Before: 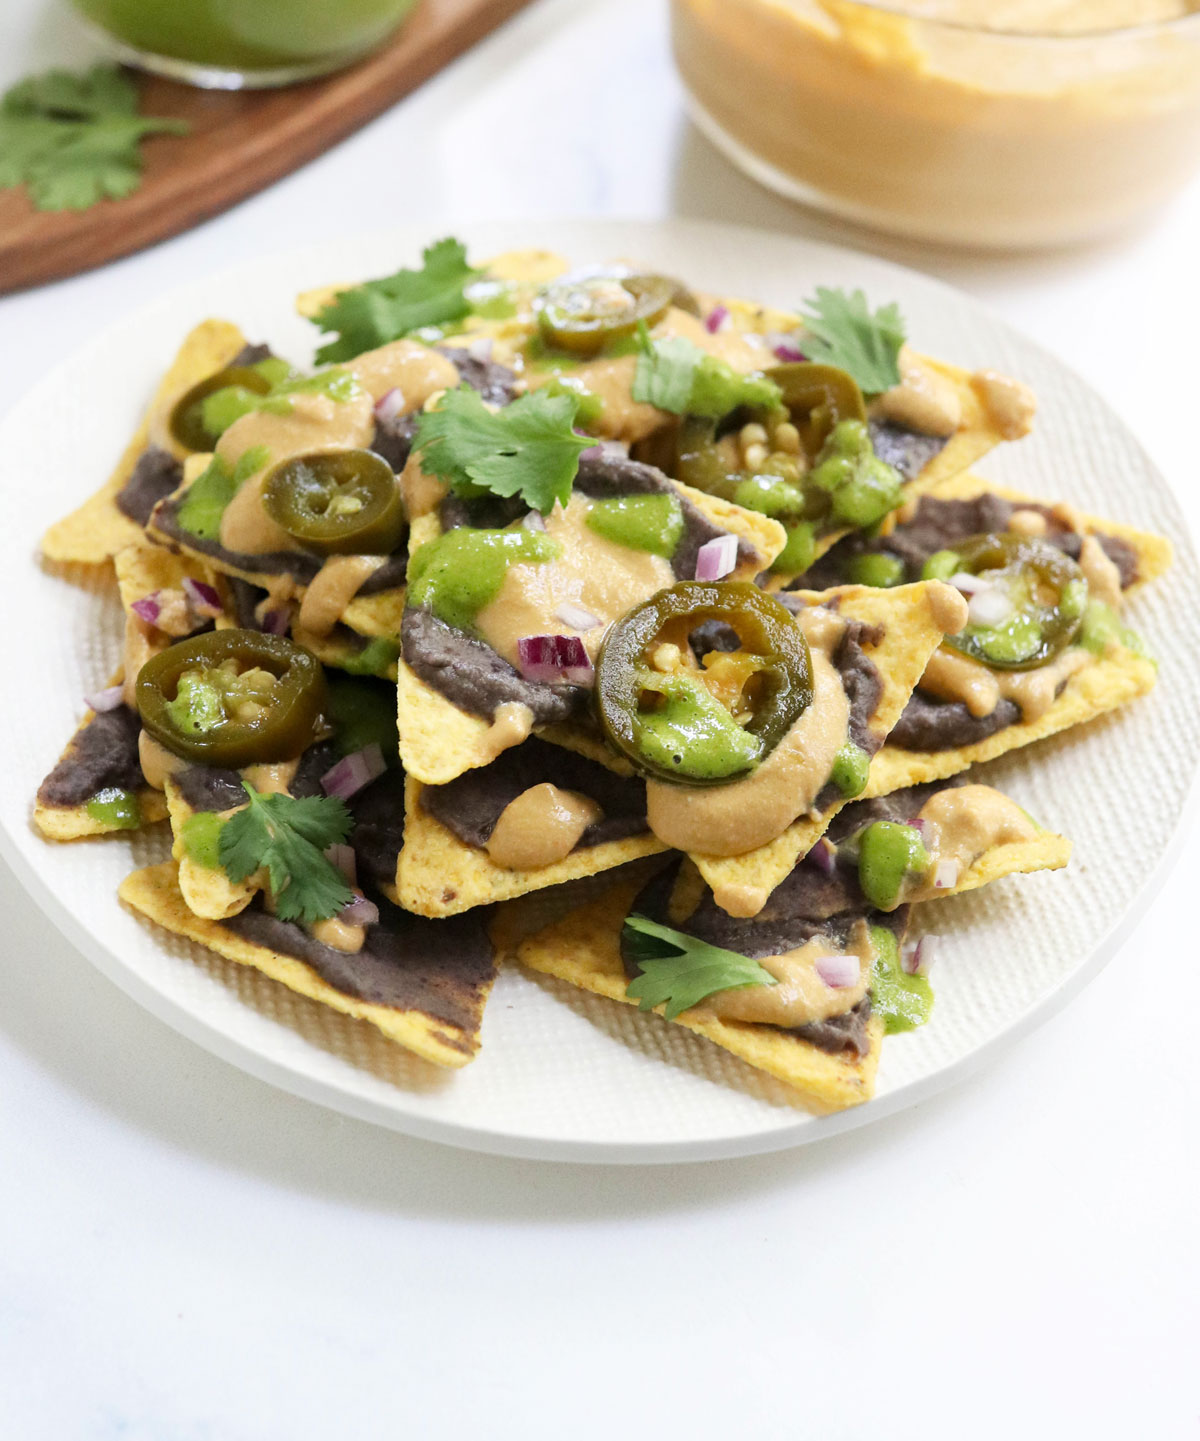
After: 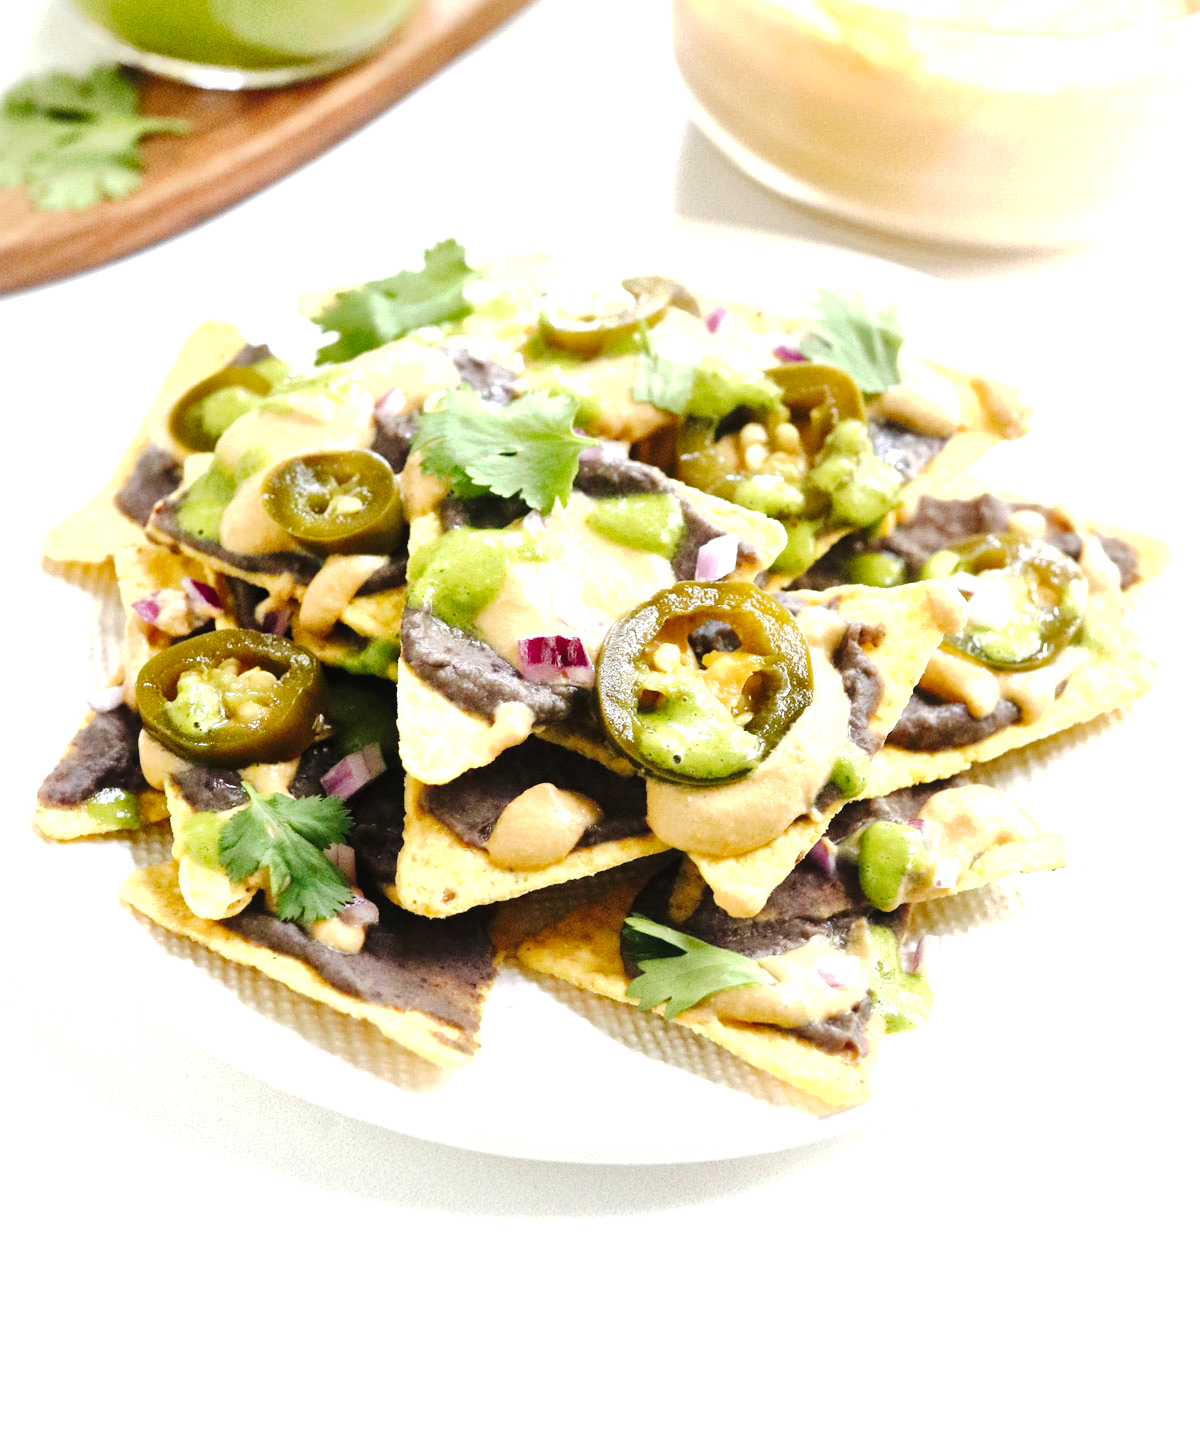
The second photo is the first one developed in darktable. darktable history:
exposure: black level correction 0, exposure 0.897 EV, compensate highlight preservation false
tone curve: curves: ch0 [(0, 0) (0.003, 0.054) (0.011, 0.057) (0.025, 0.056) (0.044, 0.062) (0.069, 0.071) (0.1, 0.088) (0.136, 0.111) (0.177, 0.146) (0.224, 0.19) (0.277, 0.261) (0.335, 0.363) (0.399, 0.458) (0.468, 0.562) (0.543, 0.653) (0.623, 0.725) (0.709, 0.801) (0.801, 0.853) (0.898, 0.915) (1, 1)], preserve colors none
local contrast: mode bilateral grid, contrast 21, coarseness 50, detail 161%, midtone range 0.2
